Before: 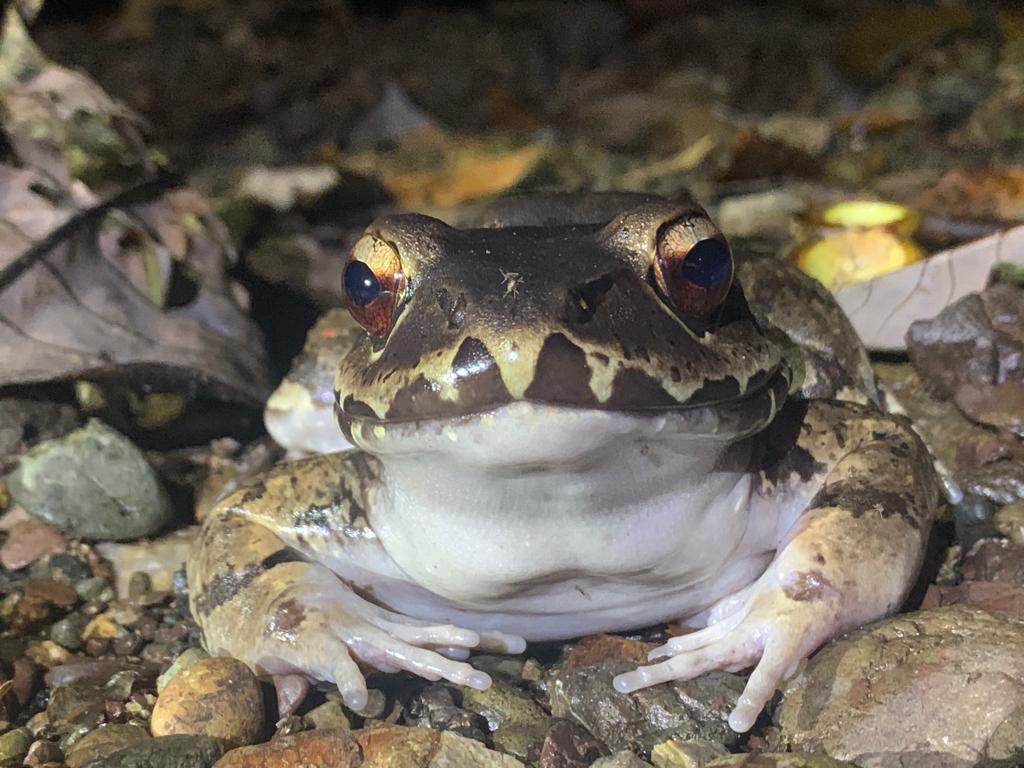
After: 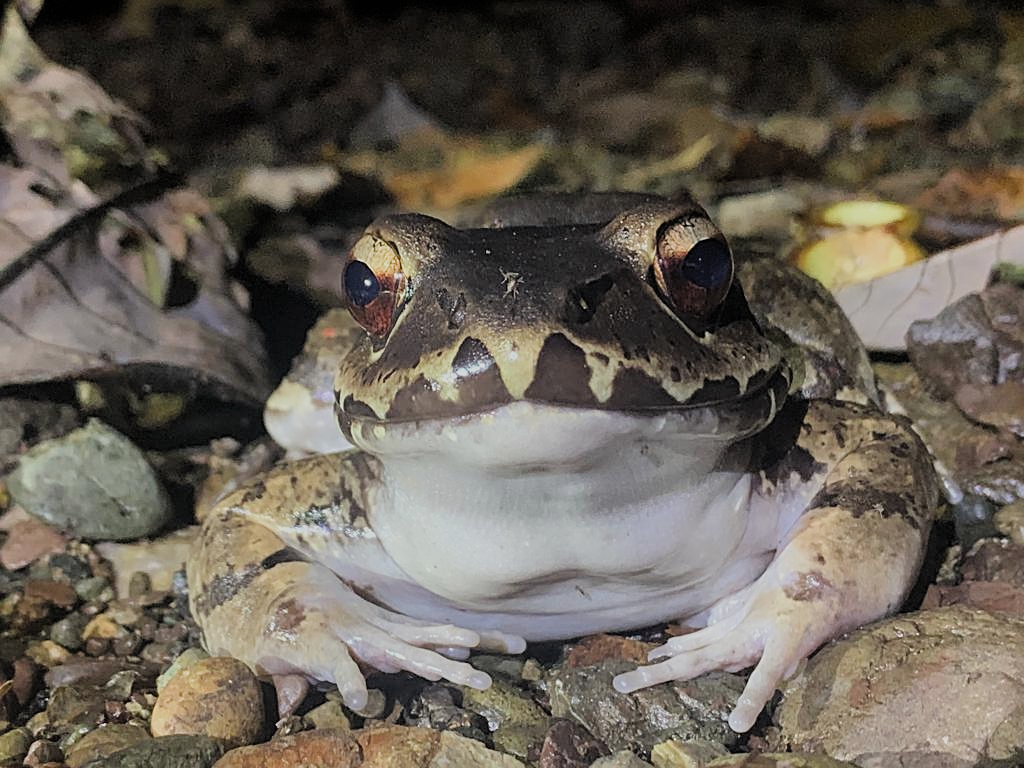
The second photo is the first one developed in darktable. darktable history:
exposure: compensate highlight preservation false
sharpen: on, module defaults
filmic rgb: black relative exposure -7.65 EV, white relative exposure 4.56 EV, threshold 6 EV, hardness 3.61, contrast 0.986, color science v4 (2020), enable highlight reconstruction true
